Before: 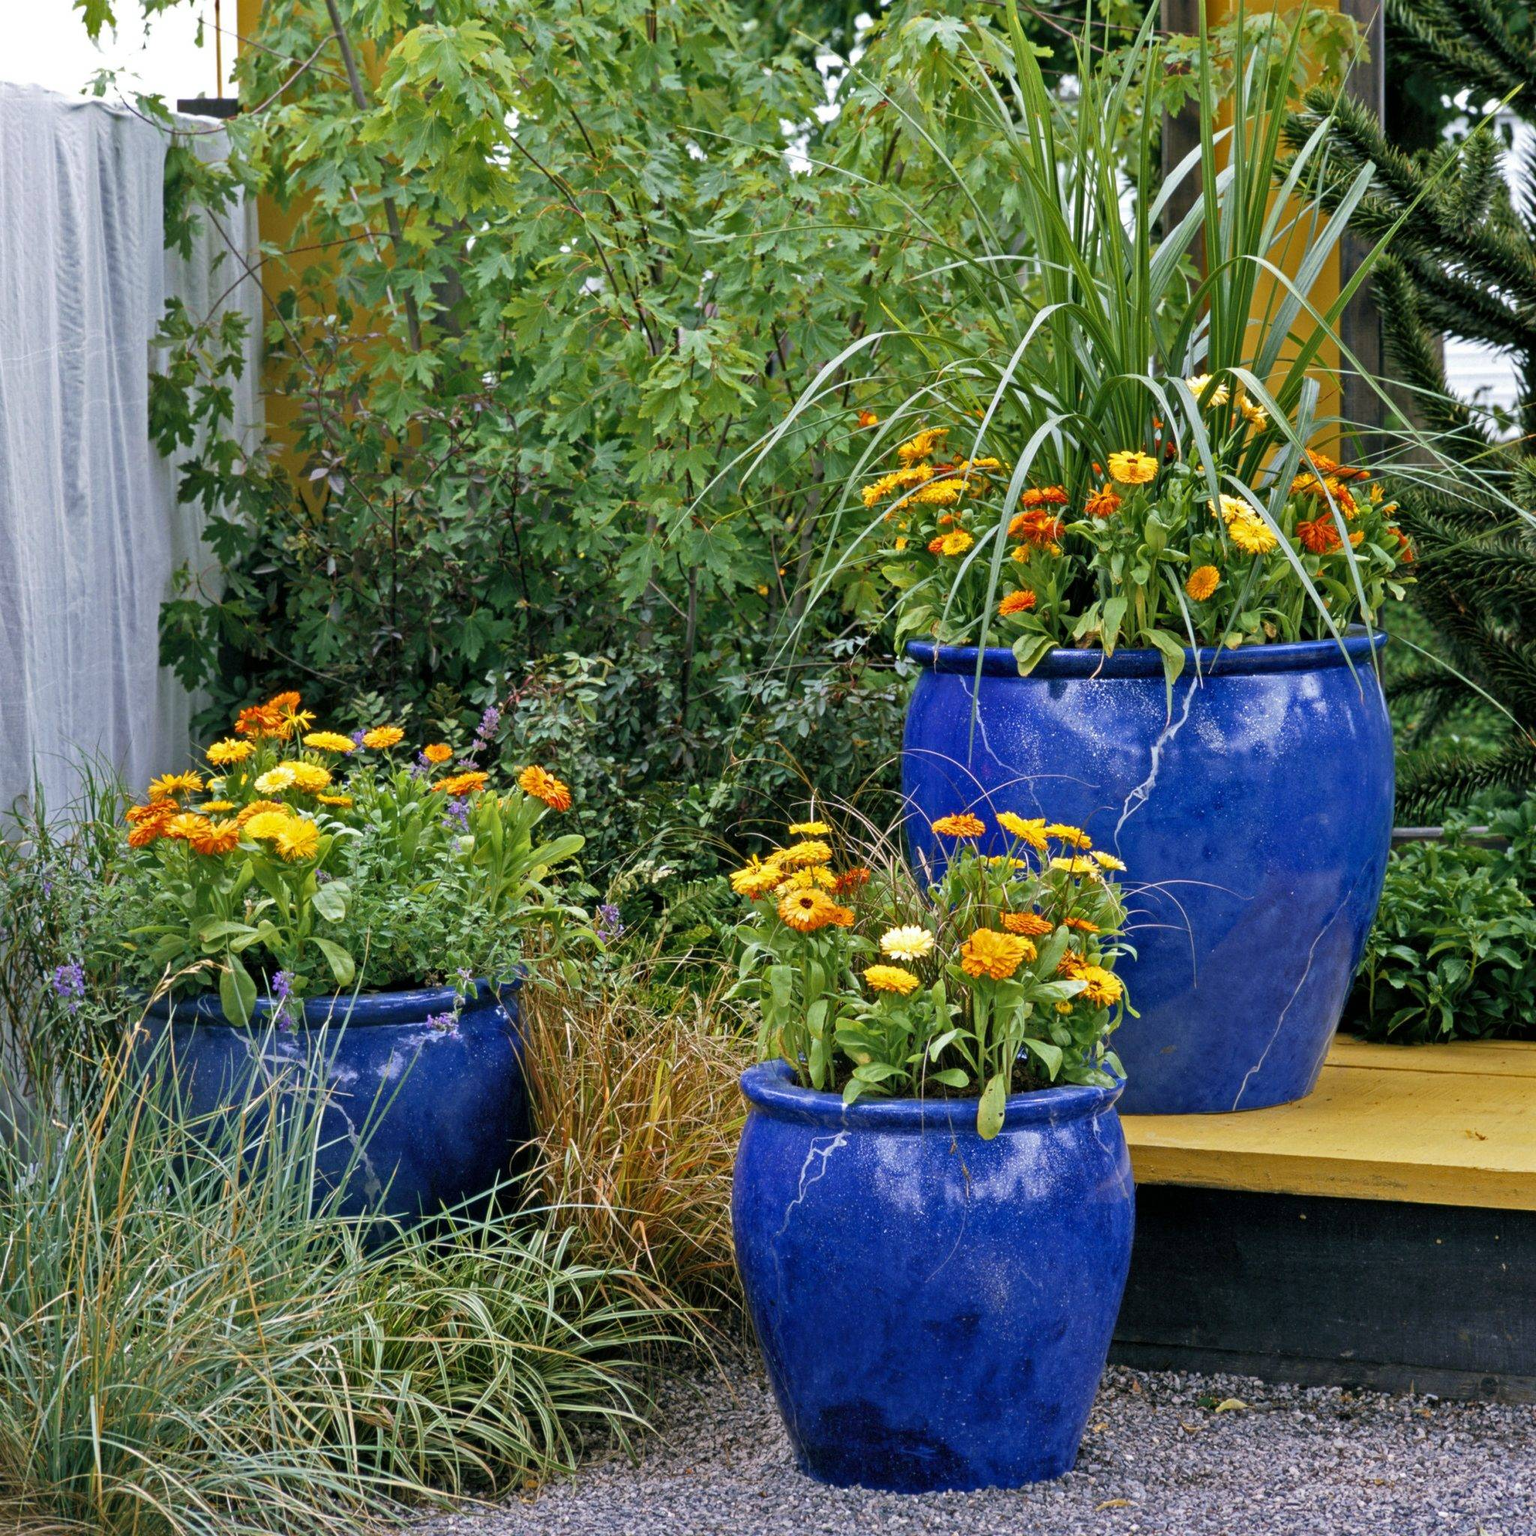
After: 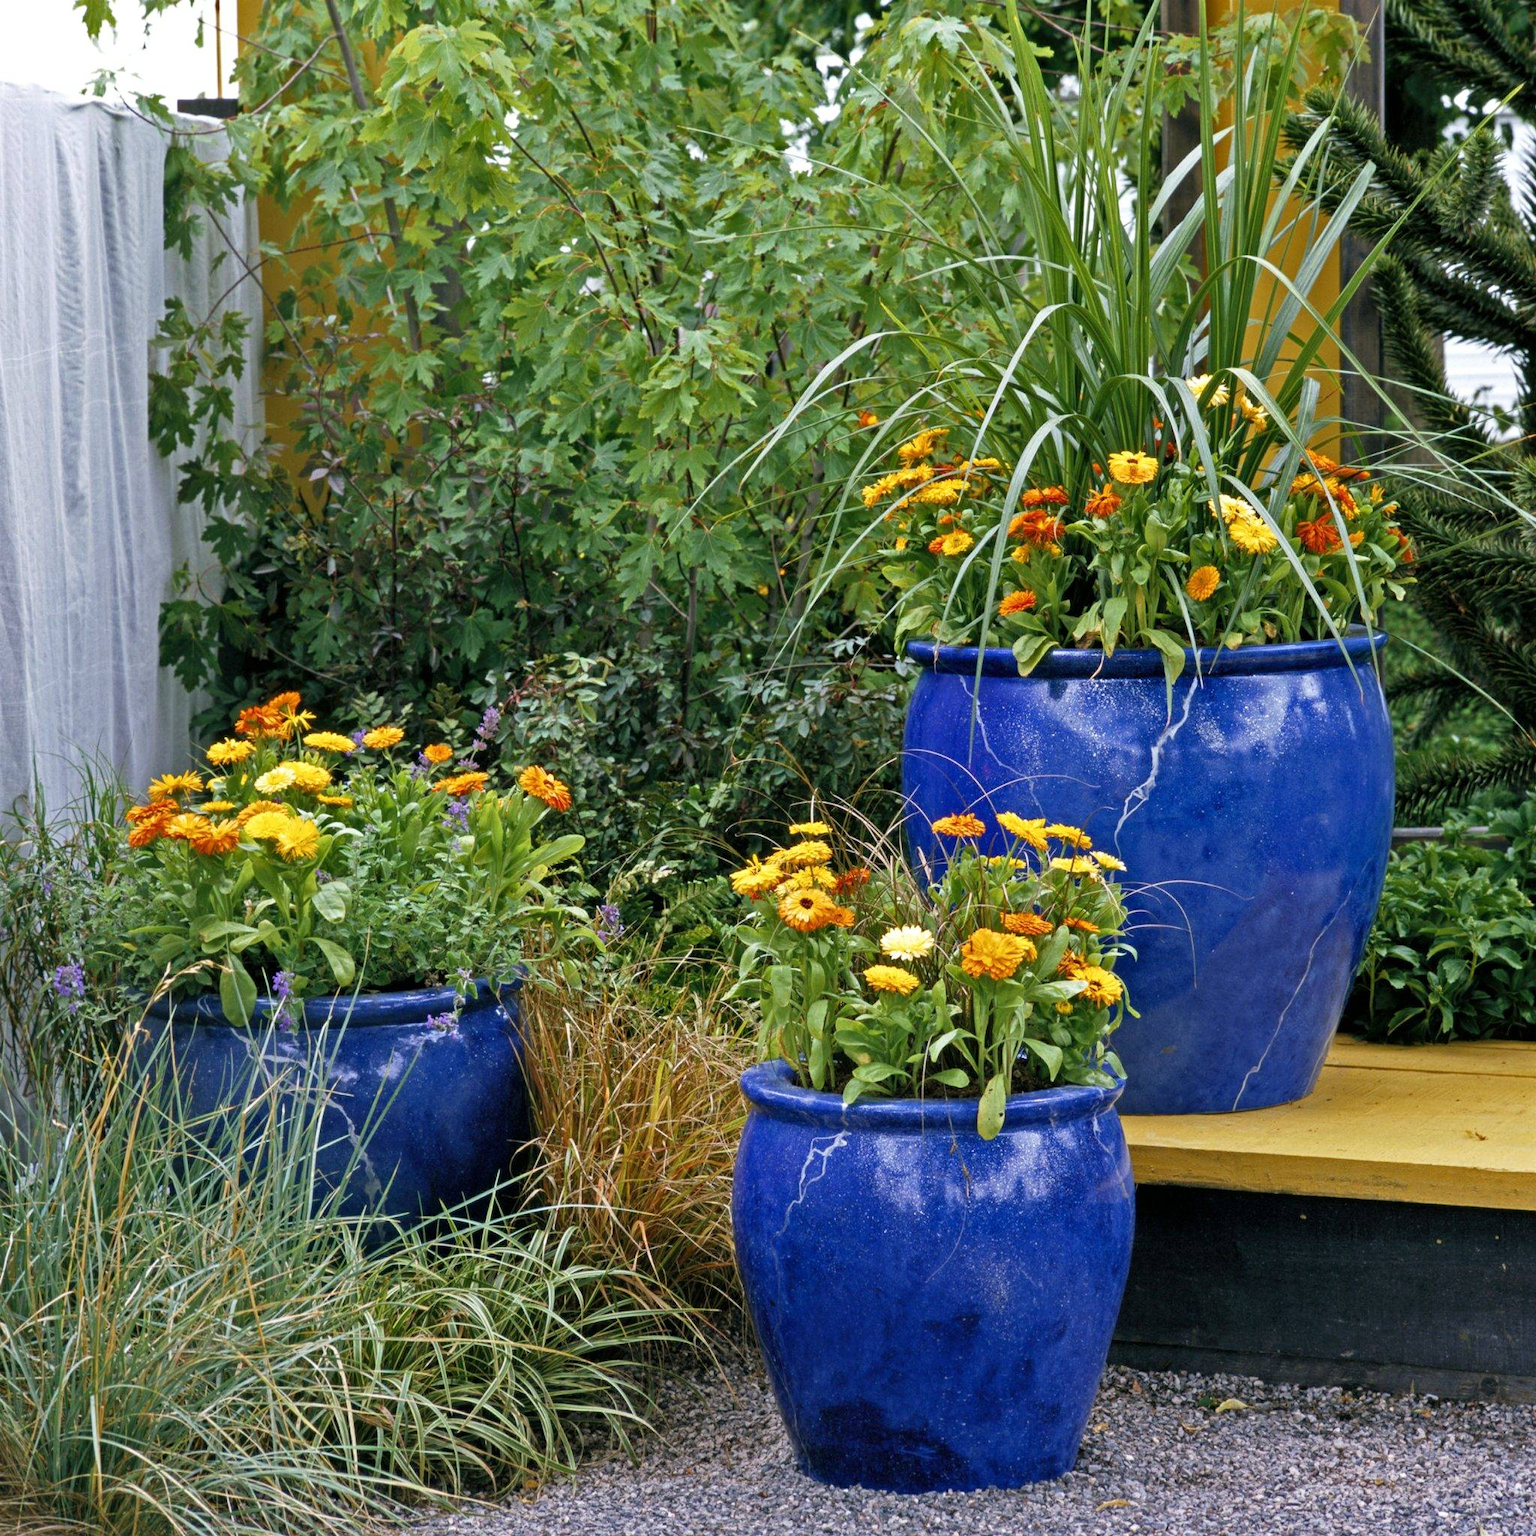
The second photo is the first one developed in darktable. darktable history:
shadows and highlights: shadows 0.309, highlights 40.93
